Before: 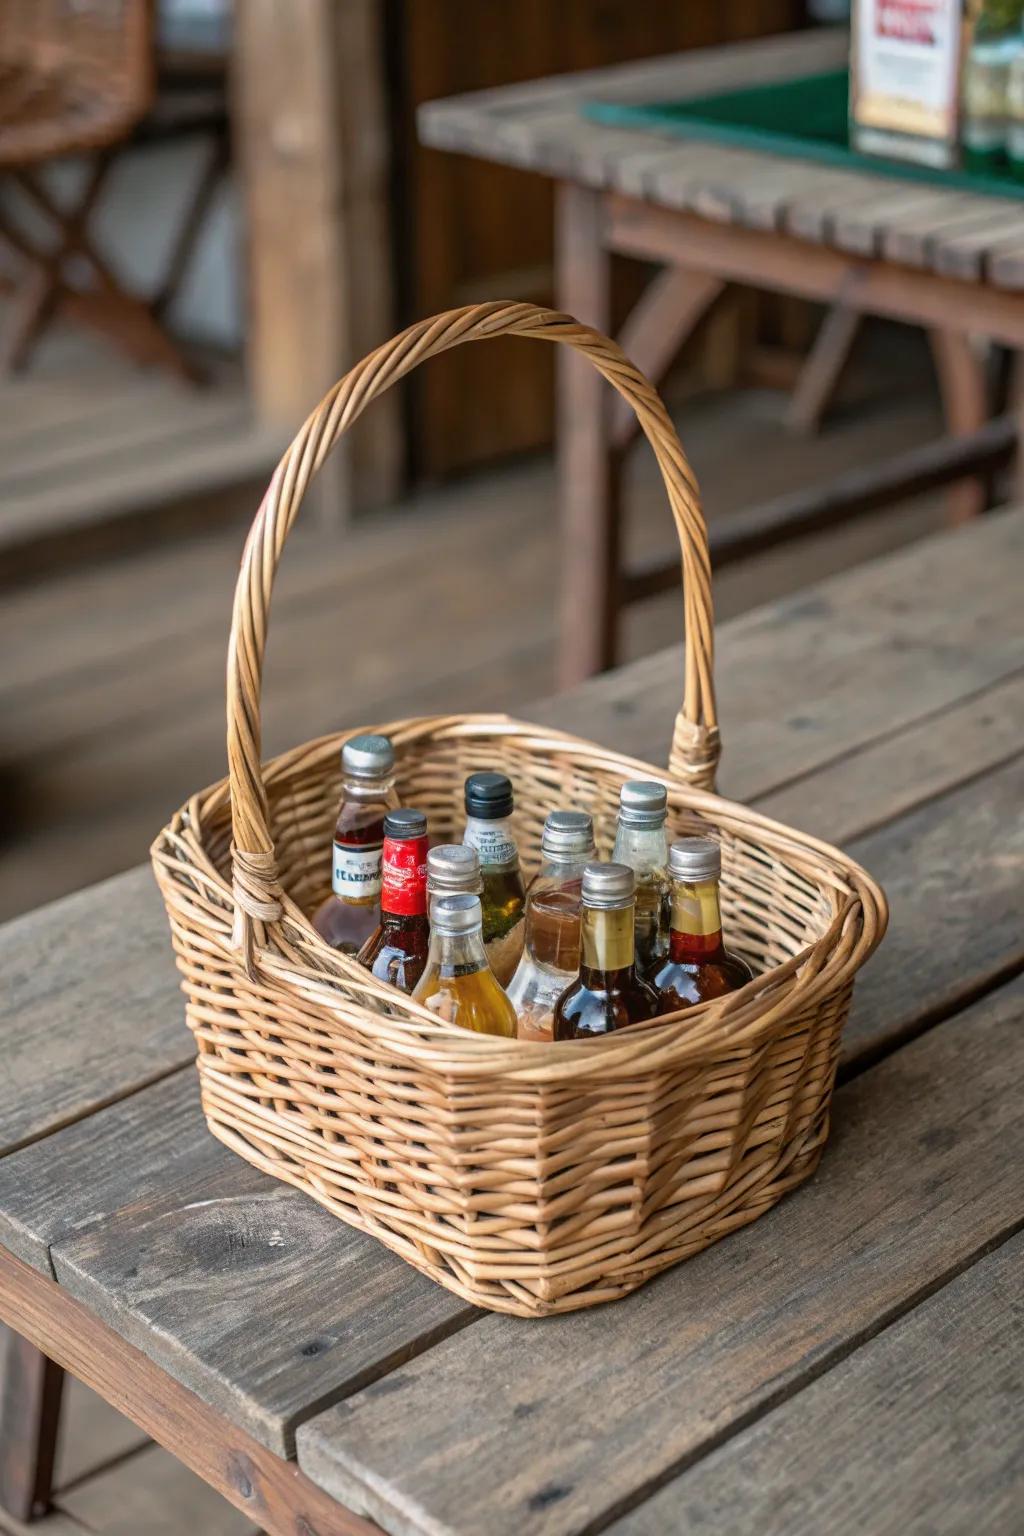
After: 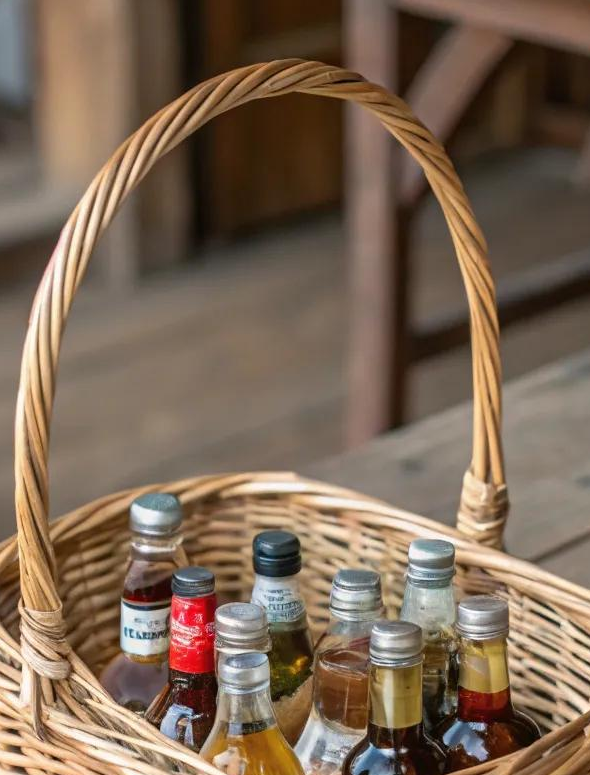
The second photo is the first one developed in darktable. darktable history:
crop: left 20.721%, top 15.774%, right 21.604%, bottom 33.732%
